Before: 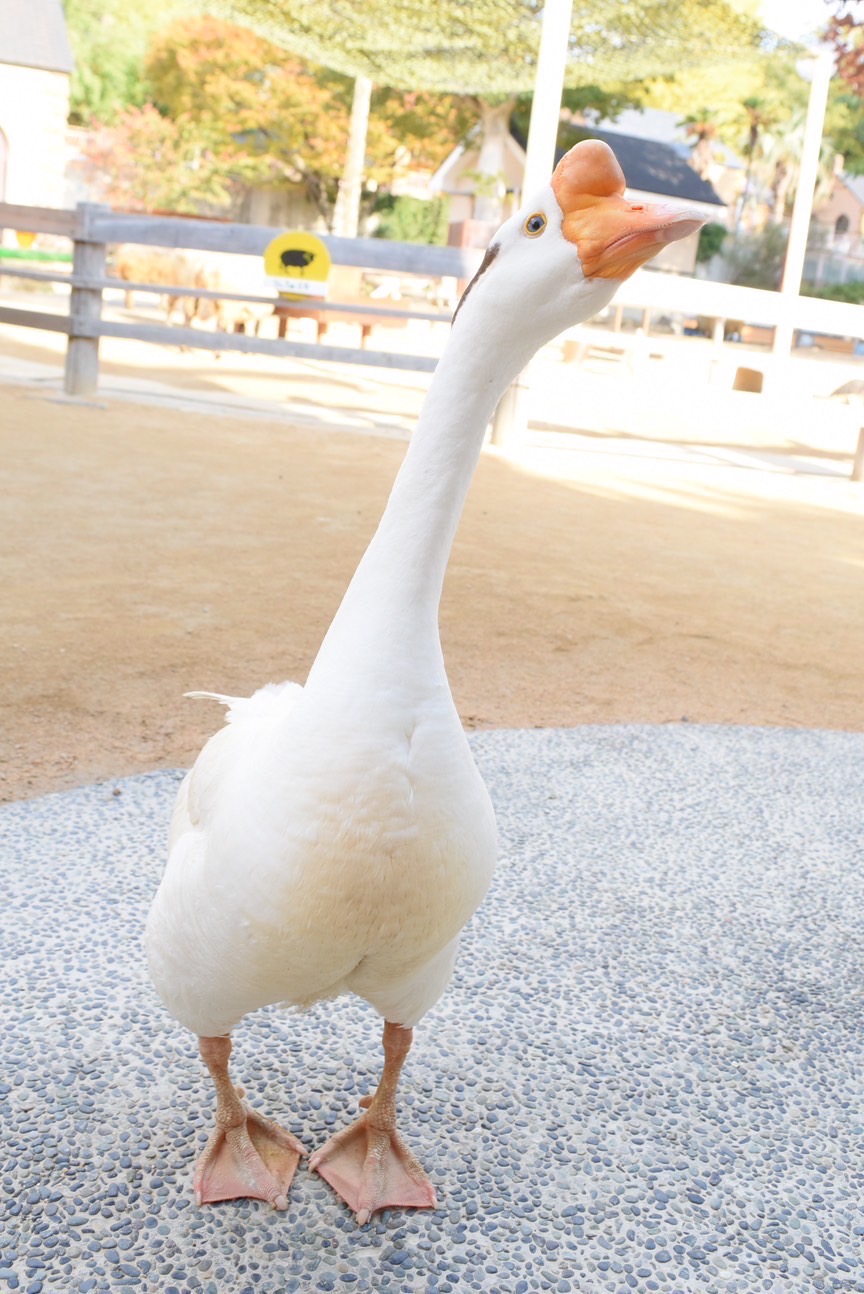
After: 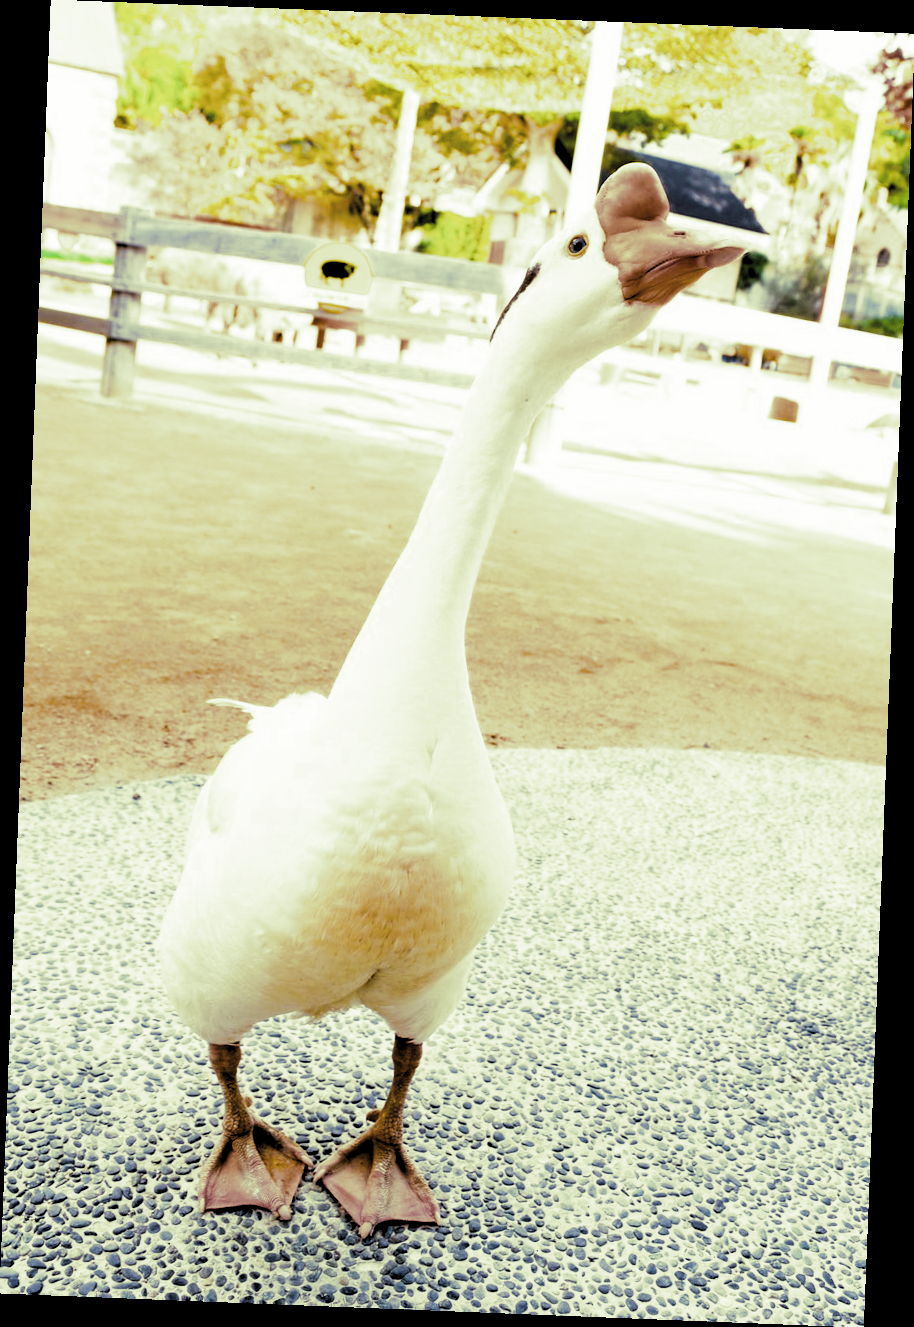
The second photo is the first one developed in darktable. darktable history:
levels: levels [0.514, 0.759, 1]
split-toning: shadows › hue 290.82°, shadows › saturation 0.34, highlights › saturation 0.38, balance 0, compress 50%
exposure: exposure 0.2 EV, compensate highlight preservation false
filmic rgb: black relative exposure -5 EV, hardness 2.88, contrast 1.3, highlights saturation mix -10%
color balance rgb: linear chroma grading › global chroma 42%, perceptual saturation grading › global saturation 42%, perceptual brilliance grading › global brilliance 25%, global vibrance 33%
rotate and perspective: rotation 2.27°, automatic cropping off
